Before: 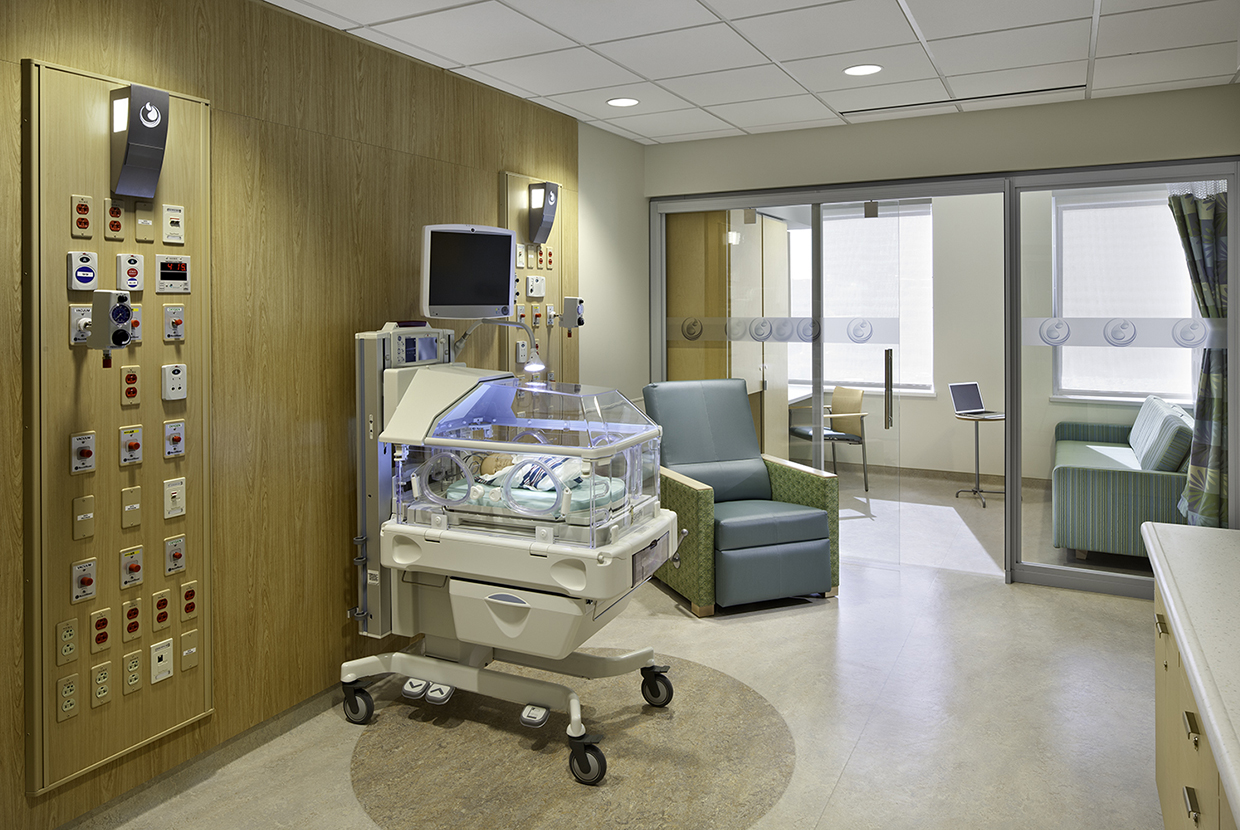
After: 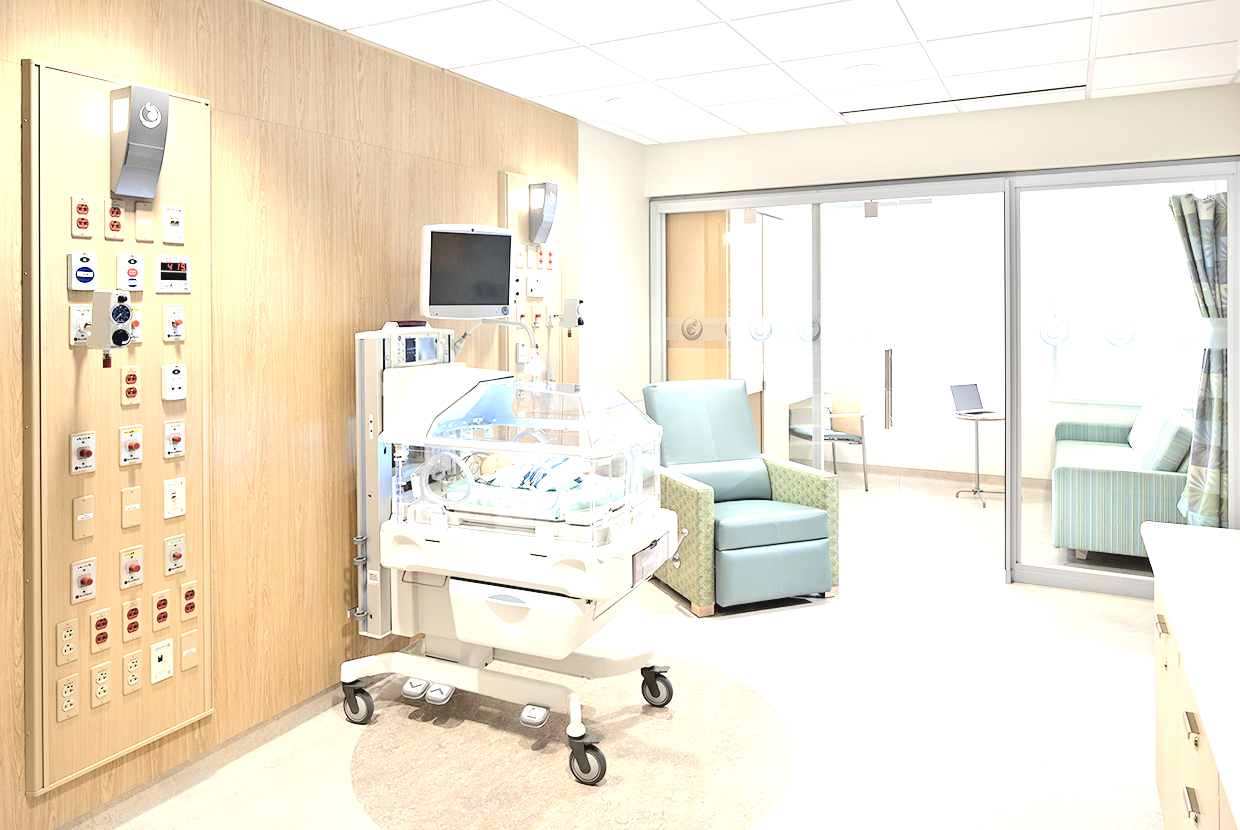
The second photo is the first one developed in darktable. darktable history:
tone equalizer: -8 EV -0.388 EV, -7 EV -0.399 EV, -6 EV -0.315 EV, -5 EV -0.196 EV, -3 EV 0.245 EV, -2 EV 0.344 EV, -1 EV 0.387 EV, +0 EV 0.394 EV
contrast brightness saturation: brightness 0.187, saturation -0.482
exposure: black level correction 0, exposure 1.107 EV, compensate exposure bias true, compensate highlight preservation false
shadows and highlights: shadows 19.97, highlights -21.04, highlights color adjustment 0.776%, soften with gaussian
tone curve: curves: ch0 [(0, 0) (0.003, 0.077) (0.011, 0.078) (0.025, 0.078) (0.044, 0.08) (0.069, 0.088) (0.1, 0.102) (0.136, 0.12) (0.177, 0.148) (0.224, 0.191) (0.277, 0.261) (0.335, 0.335) (0.399, 0.419) (0.468, 0.522) (0.543, 0.611) (0.623, 0.702) (0.709, 0.779) (0.801, 0.855) (0.898, 0.918) (1, 1)], color space Lab, independent channels, preserve colors none
